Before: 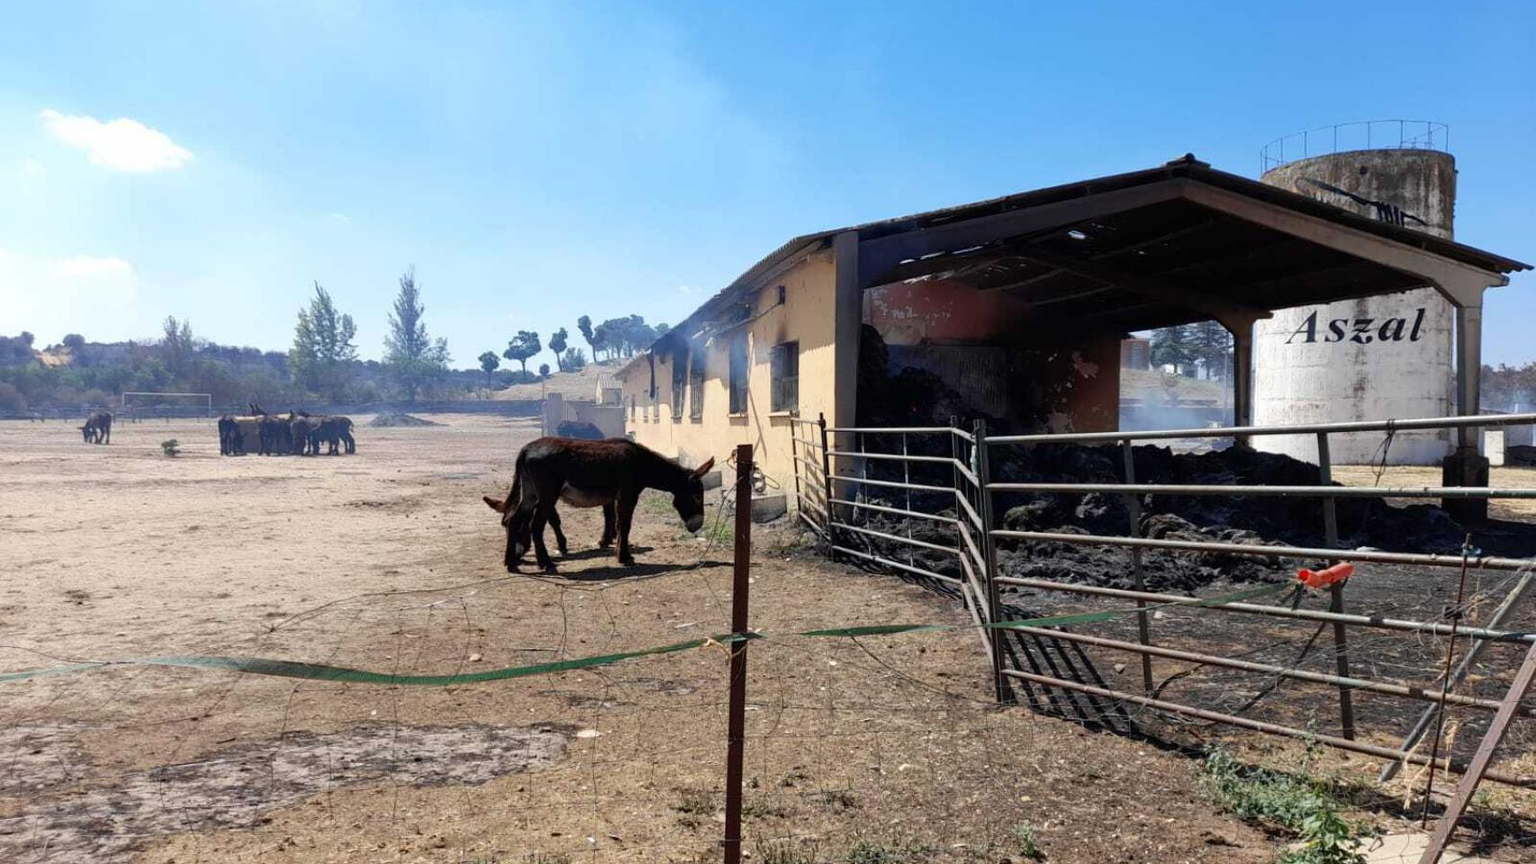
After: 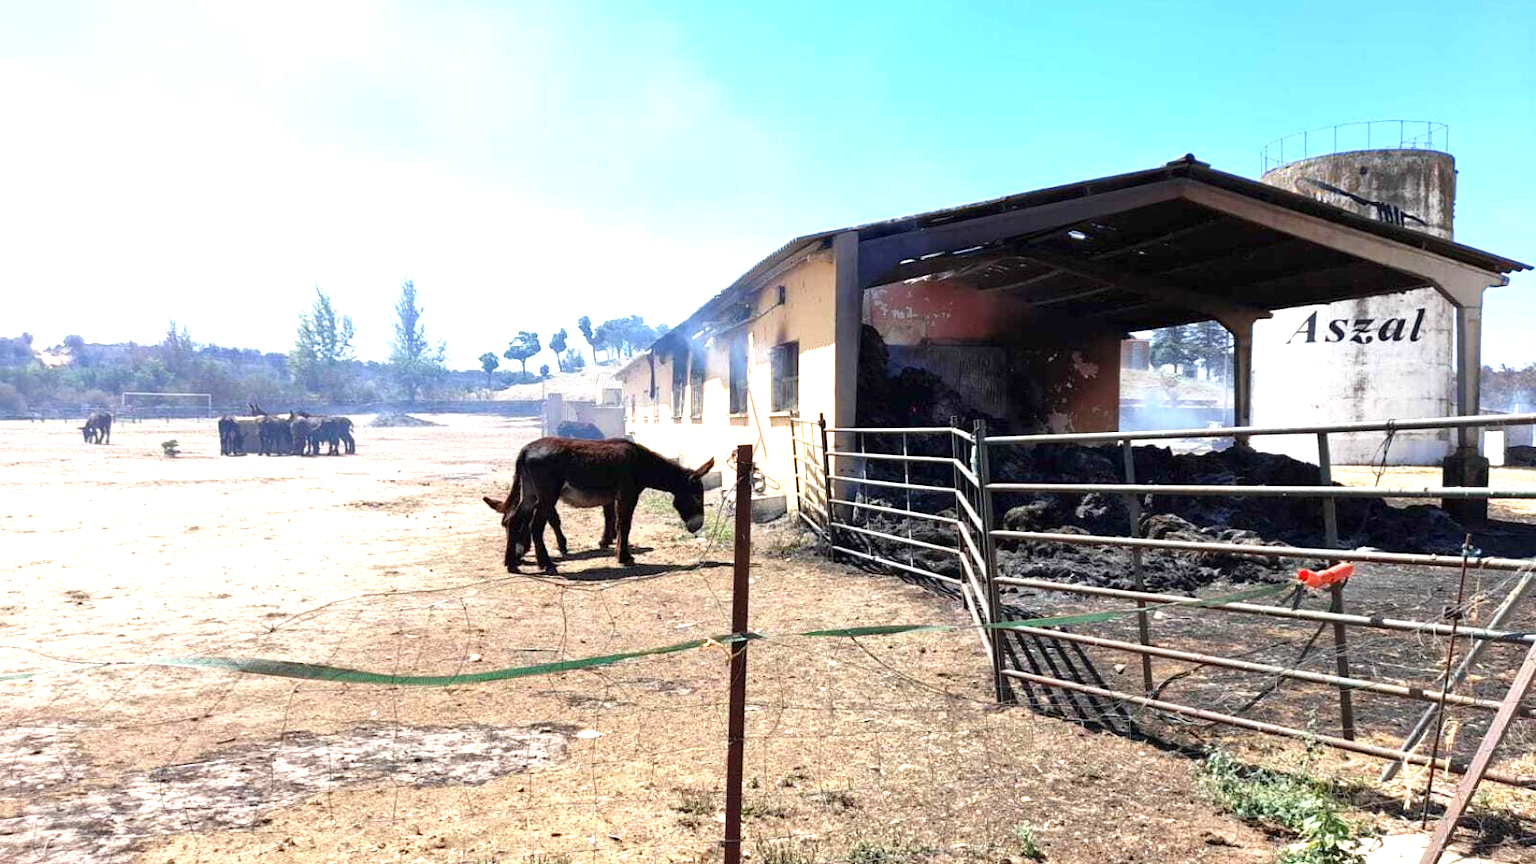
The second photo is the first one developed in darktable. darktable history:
exposure: exposure 1.202 EV, compensate highlight preservation false
